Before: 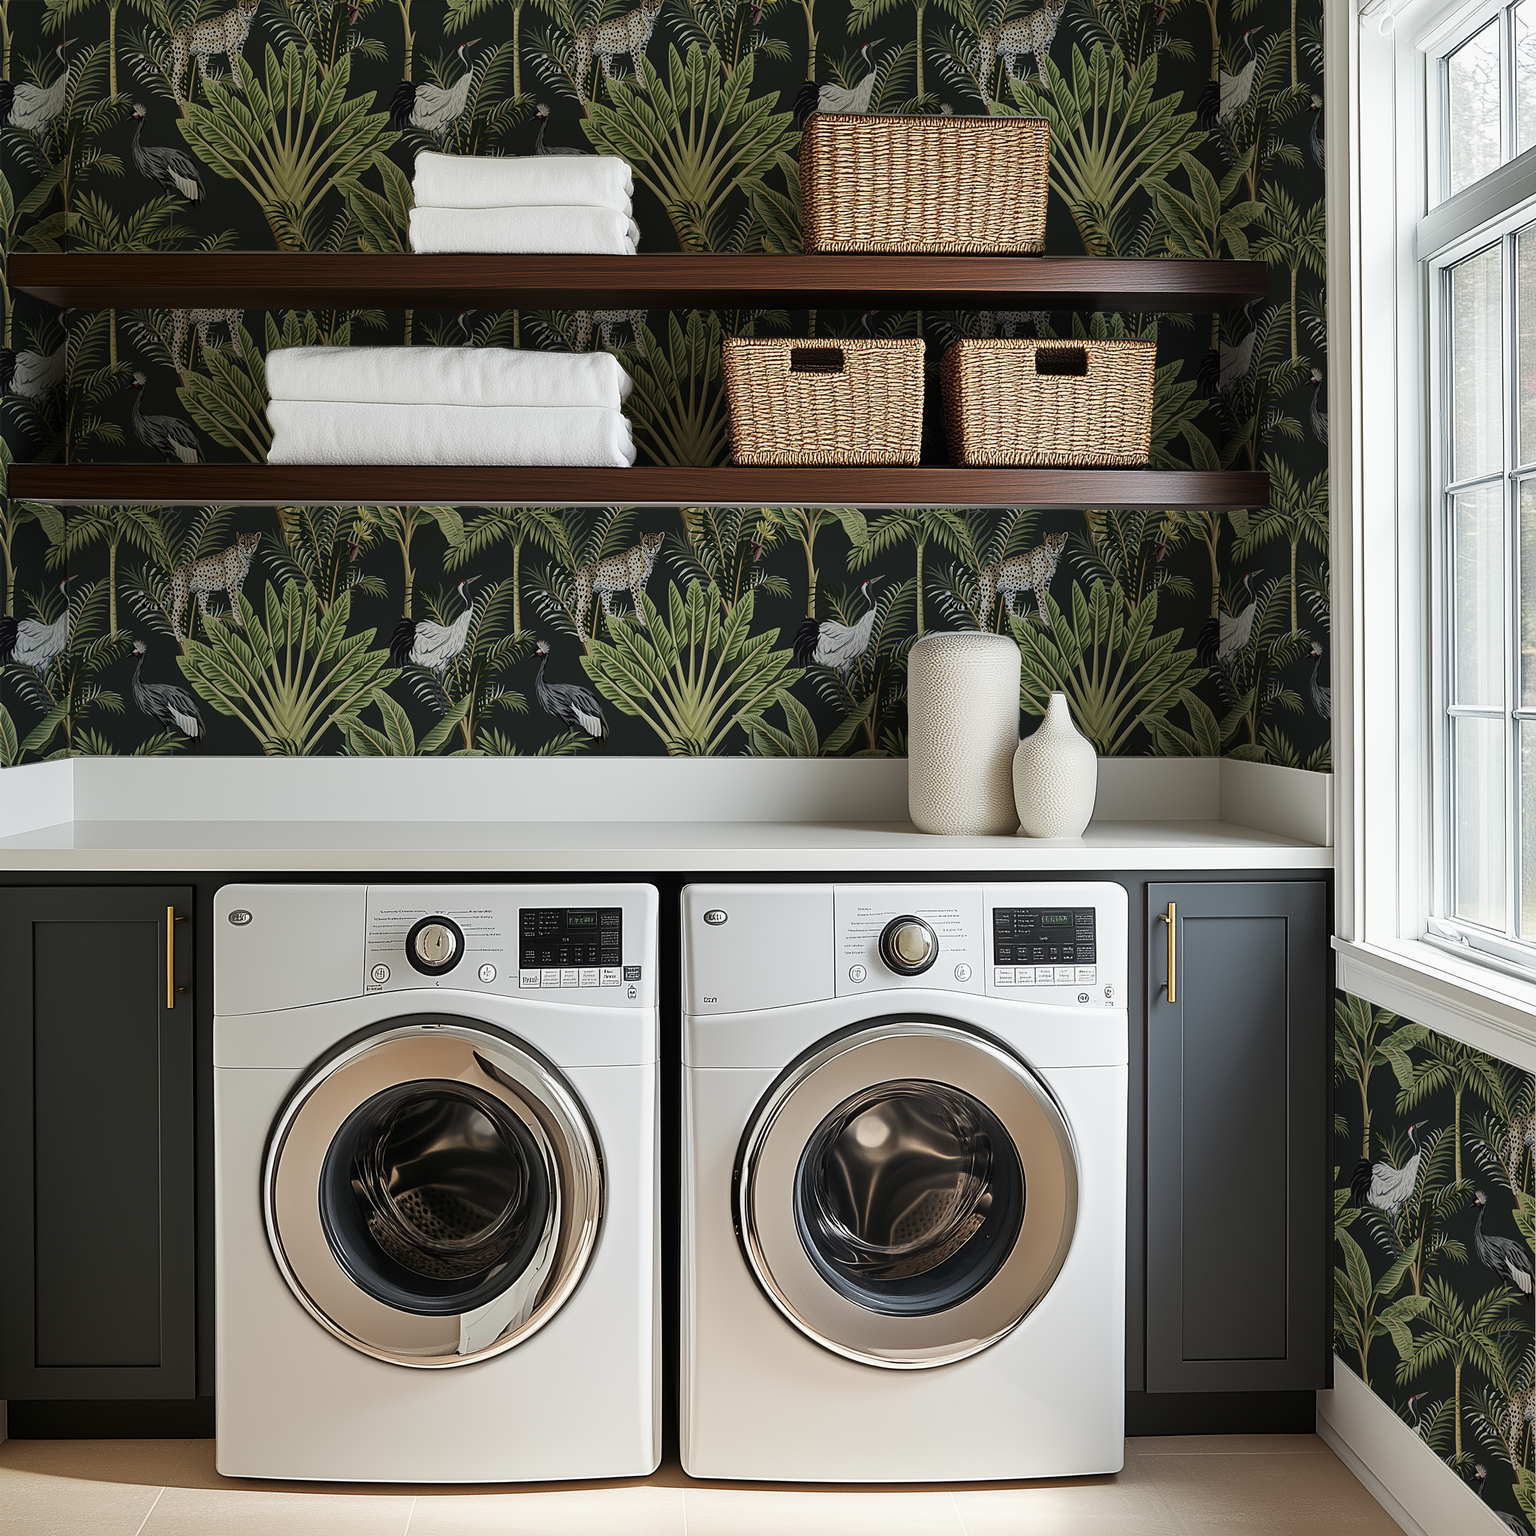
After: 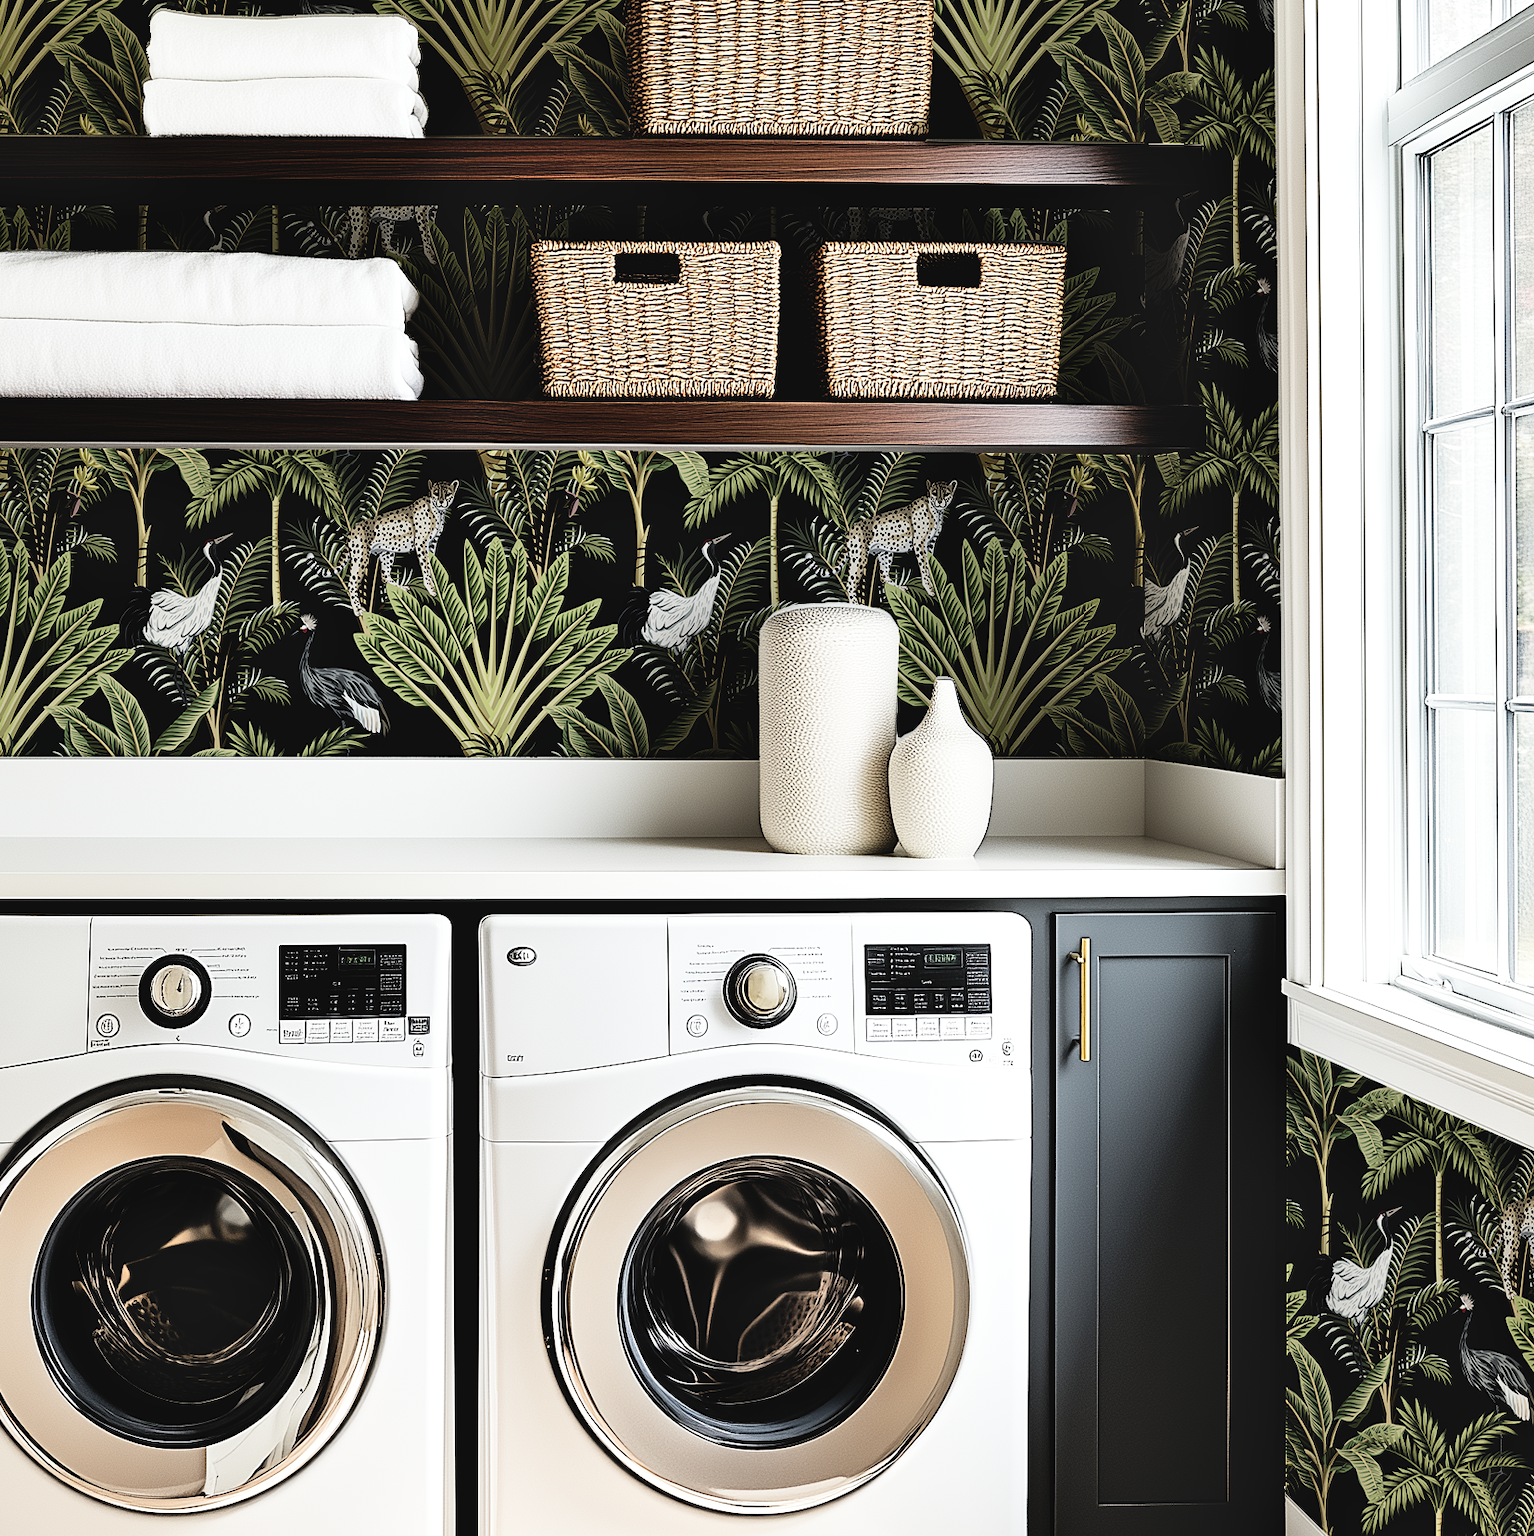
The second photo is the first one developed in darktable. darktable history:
tone curve: curves: ch0 [(0, 0.039) (0.104, 0.094) (0.285, 0.301) (0.689, 0.764) (0.89, 0.926) (0.994, 0.971)]; ch1 [(0, 0) (0.337, 0.249) (0.437, 0.411) (0.485, 0.487) (0.515, 0.514) (0.566, 0.563) (0.641, 0.655) (1, 1)]; ch2 [(0, 0) (0.314, 0.301) (0.421, 0.411) (0.502, 0.505) (0.528, 0.54) (0.557, 0.555) (0.612, 0.583) (0.722, 0.67) (1, 1)], preserve colors none
shadows and highlights: radius 46.26, white point adjustment 6.64, compress 79.37%, soften with gaussian
exposure: exposure 0.13 EV, compensate highlight preservation false
filmic rgb: black relative exposure -5.11 EV, white relative exposure 3.99 EV, hardness 2.9, contrast 1.402, highlights saturation mix -28.56%
crop: left 19.135%, top 9.368%, right 0.001%, bottom 9.641%
